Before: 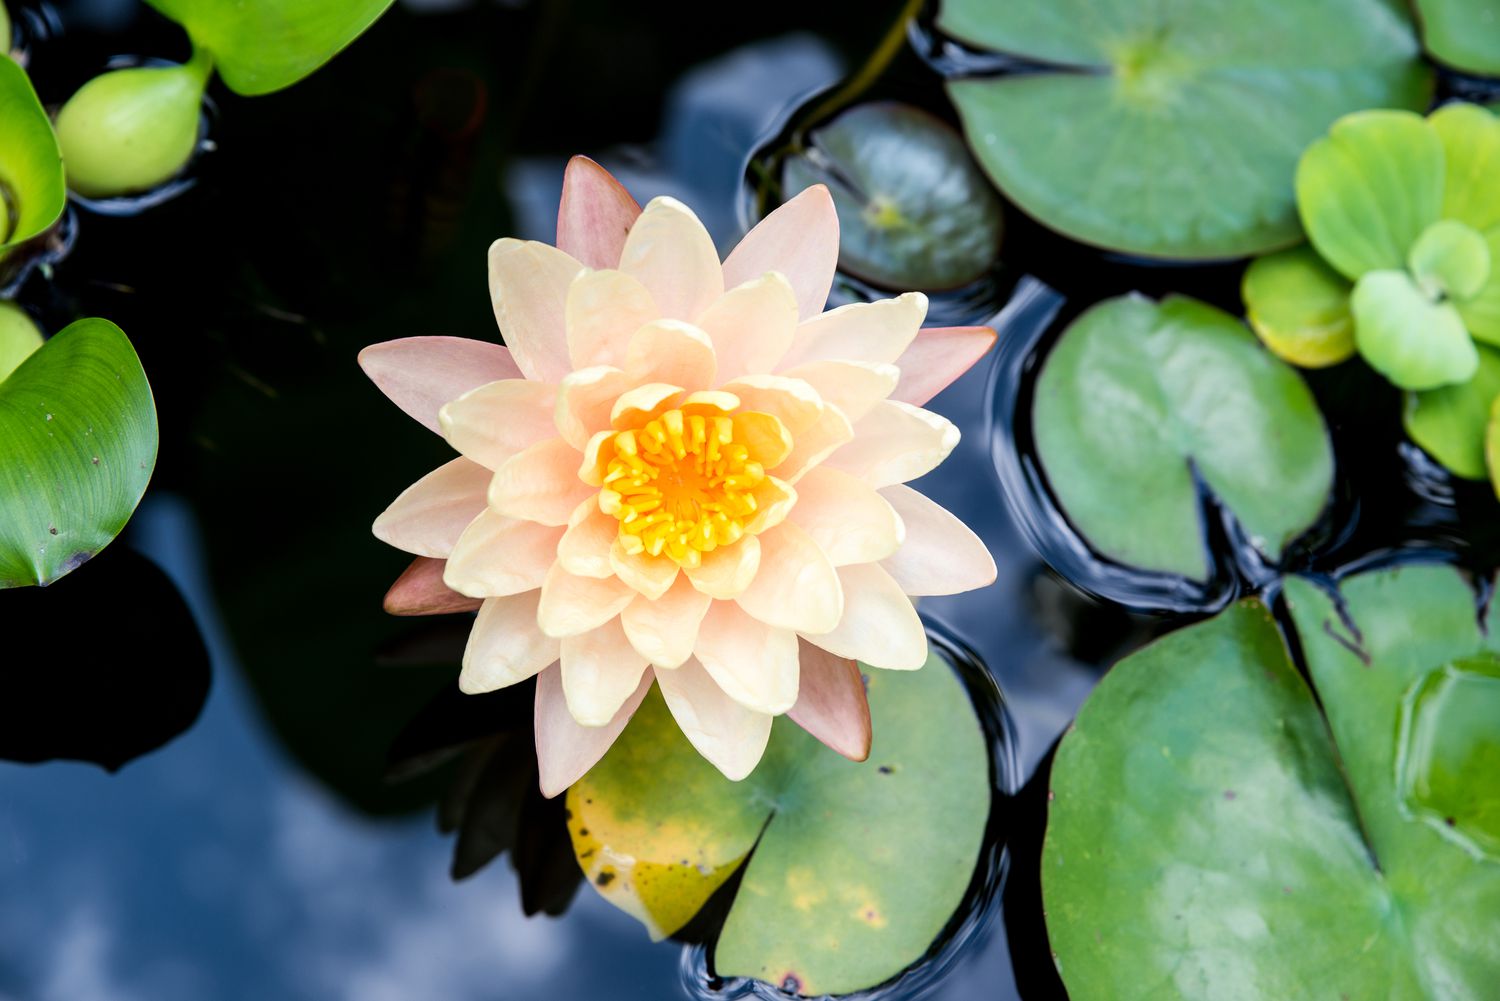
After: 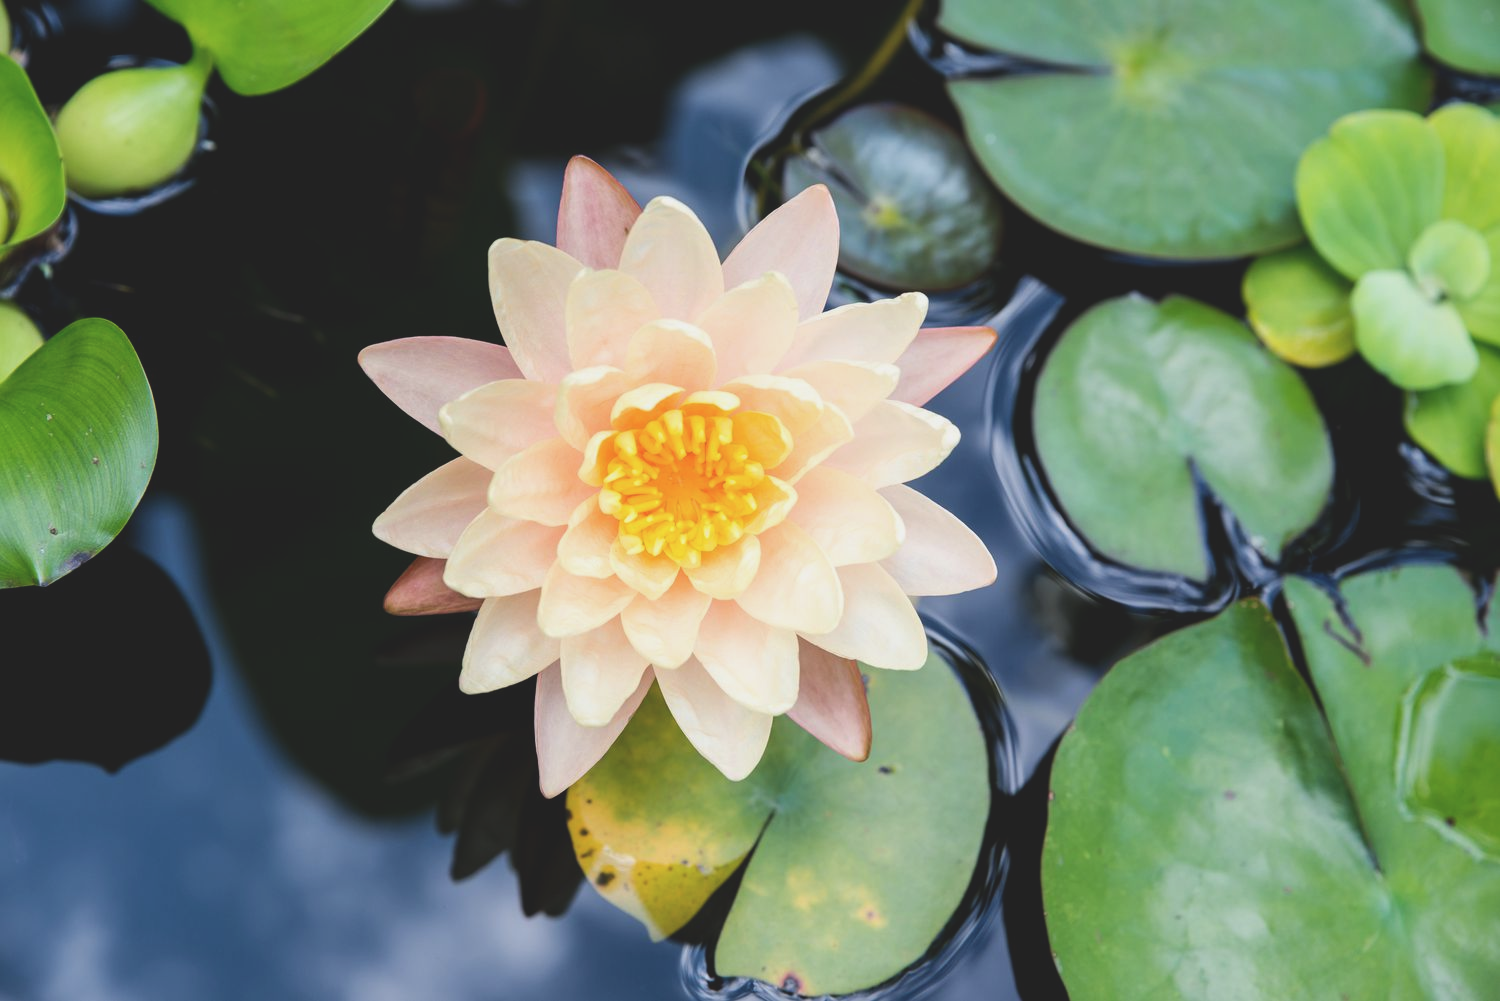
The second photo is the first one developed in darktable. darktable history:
color balance "[washed effect]": lift [1.01, 1, 1, 1], gamma [1.097, 1, 1, 1], gain [0.85, 1, 1, 1]
